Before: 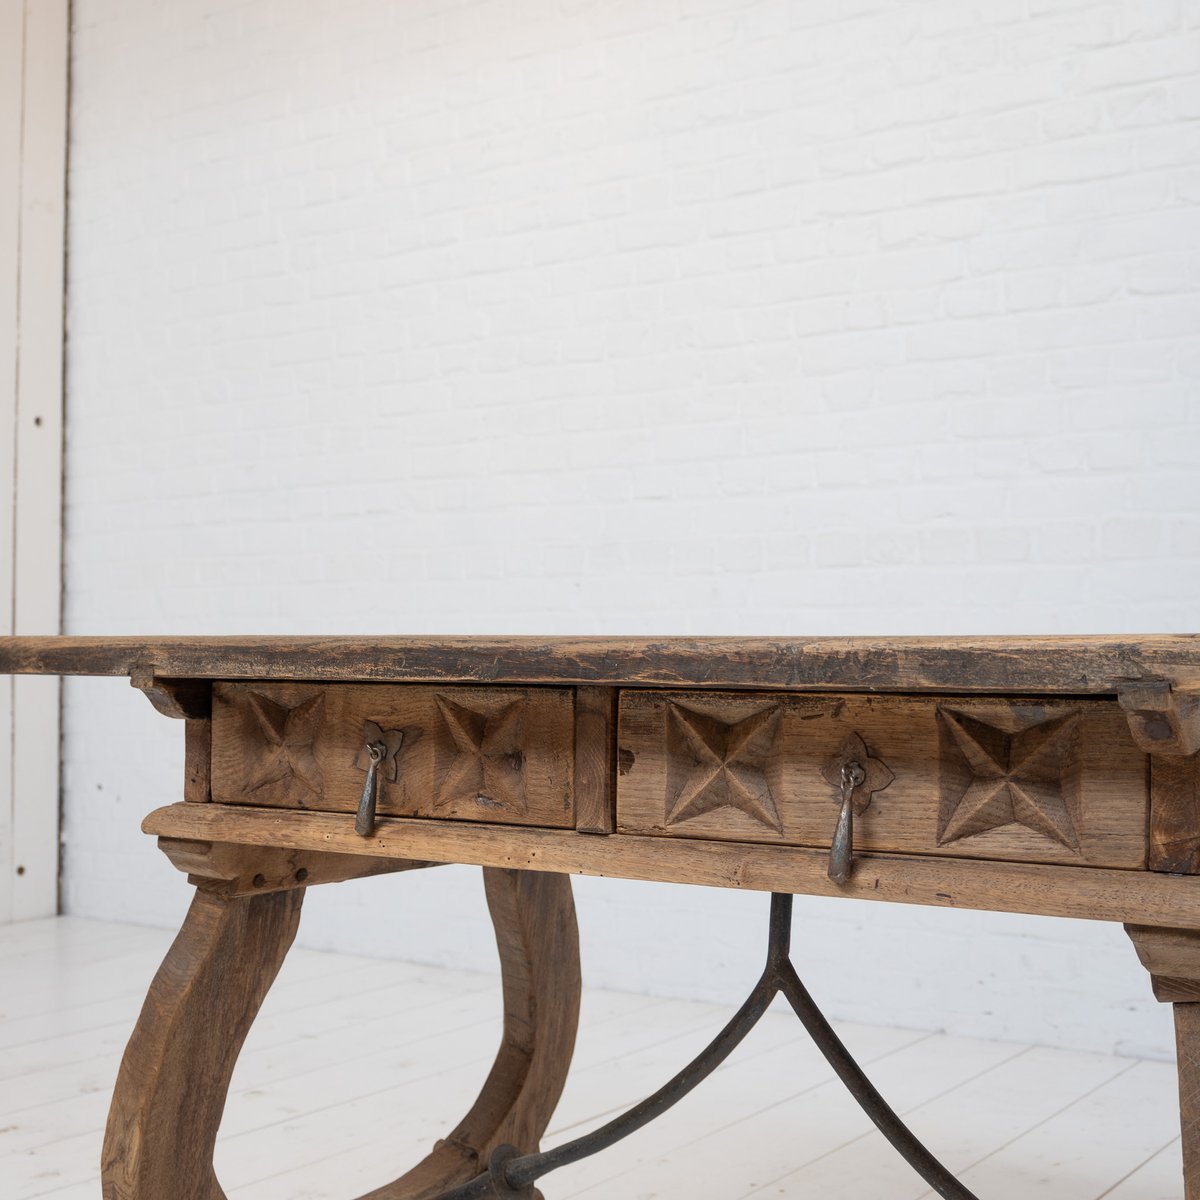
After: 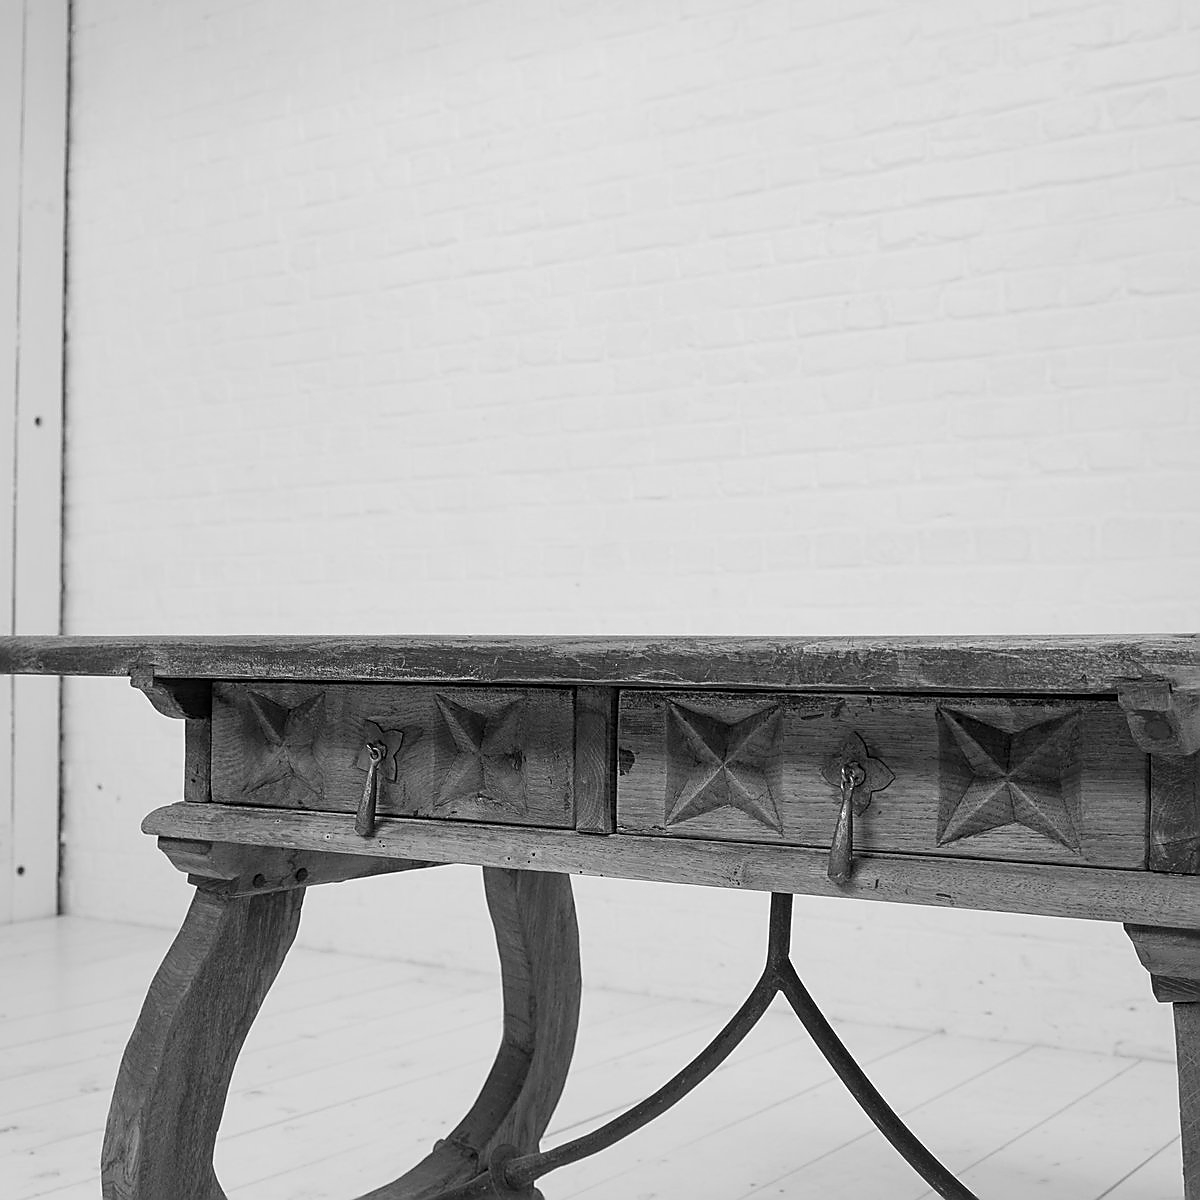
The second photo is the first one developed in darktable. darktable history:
shadows and highlights: shadows 62.66, white point adjustment 0.37, highlights -34.44, compress 83.82%
sharpen: radius 1.4, amount 1.25, threshold 0.7
color calibration: output gray [0.267, 0.423, 0.261, 0], illuminant same as pipeline (D50), adaptation none (bypass)
